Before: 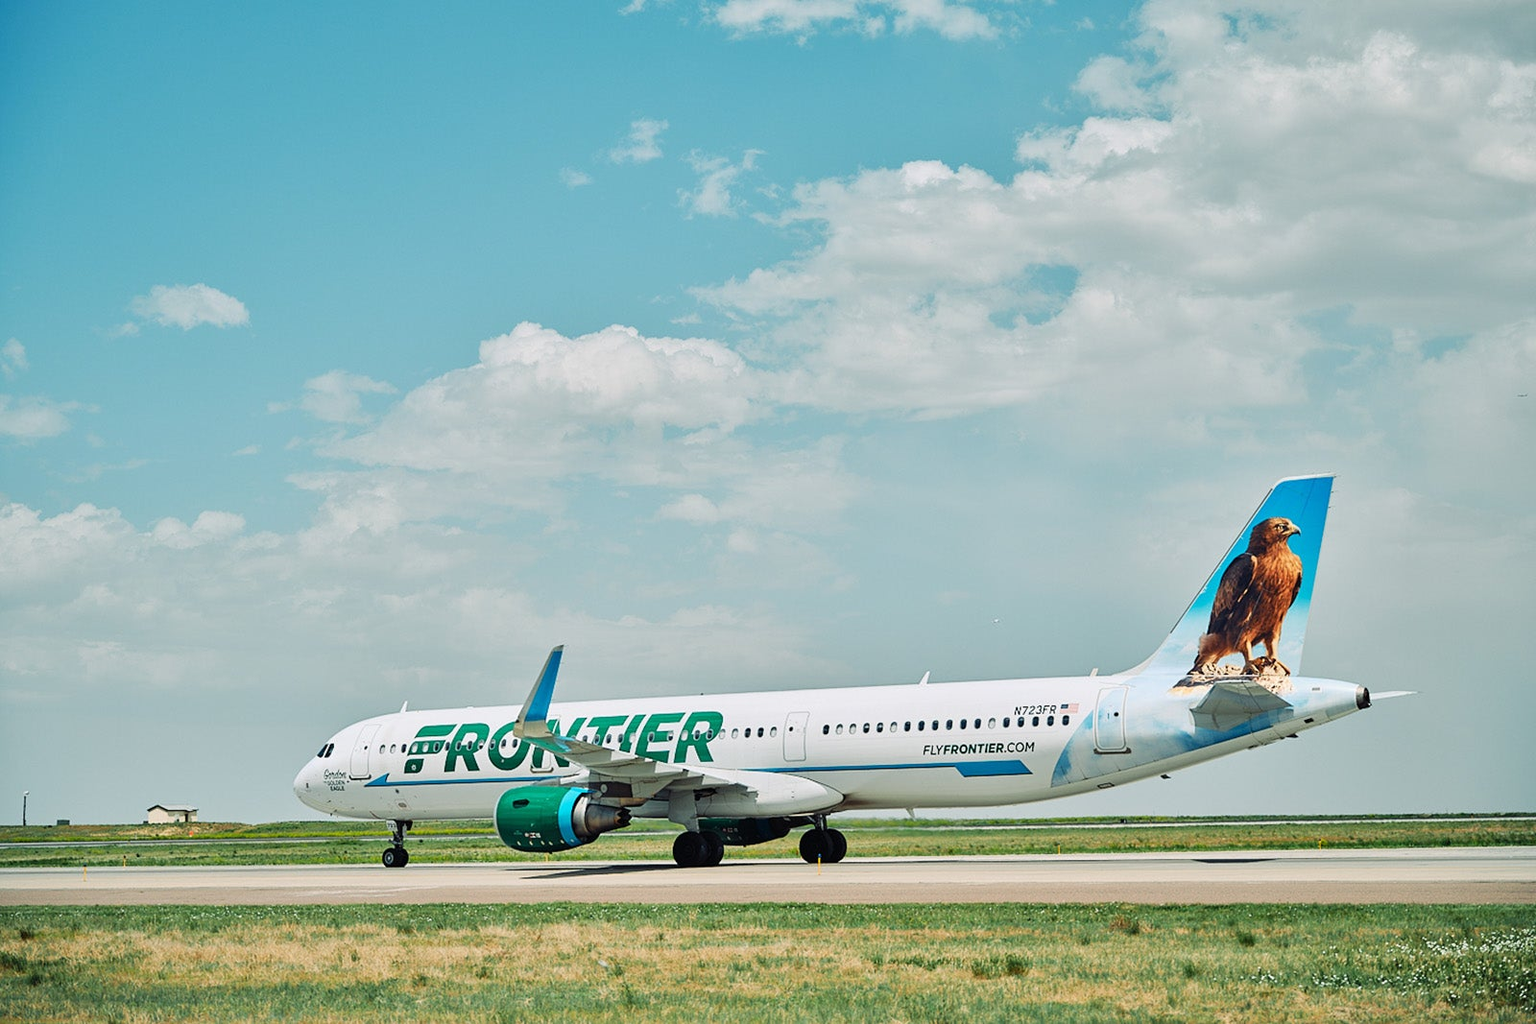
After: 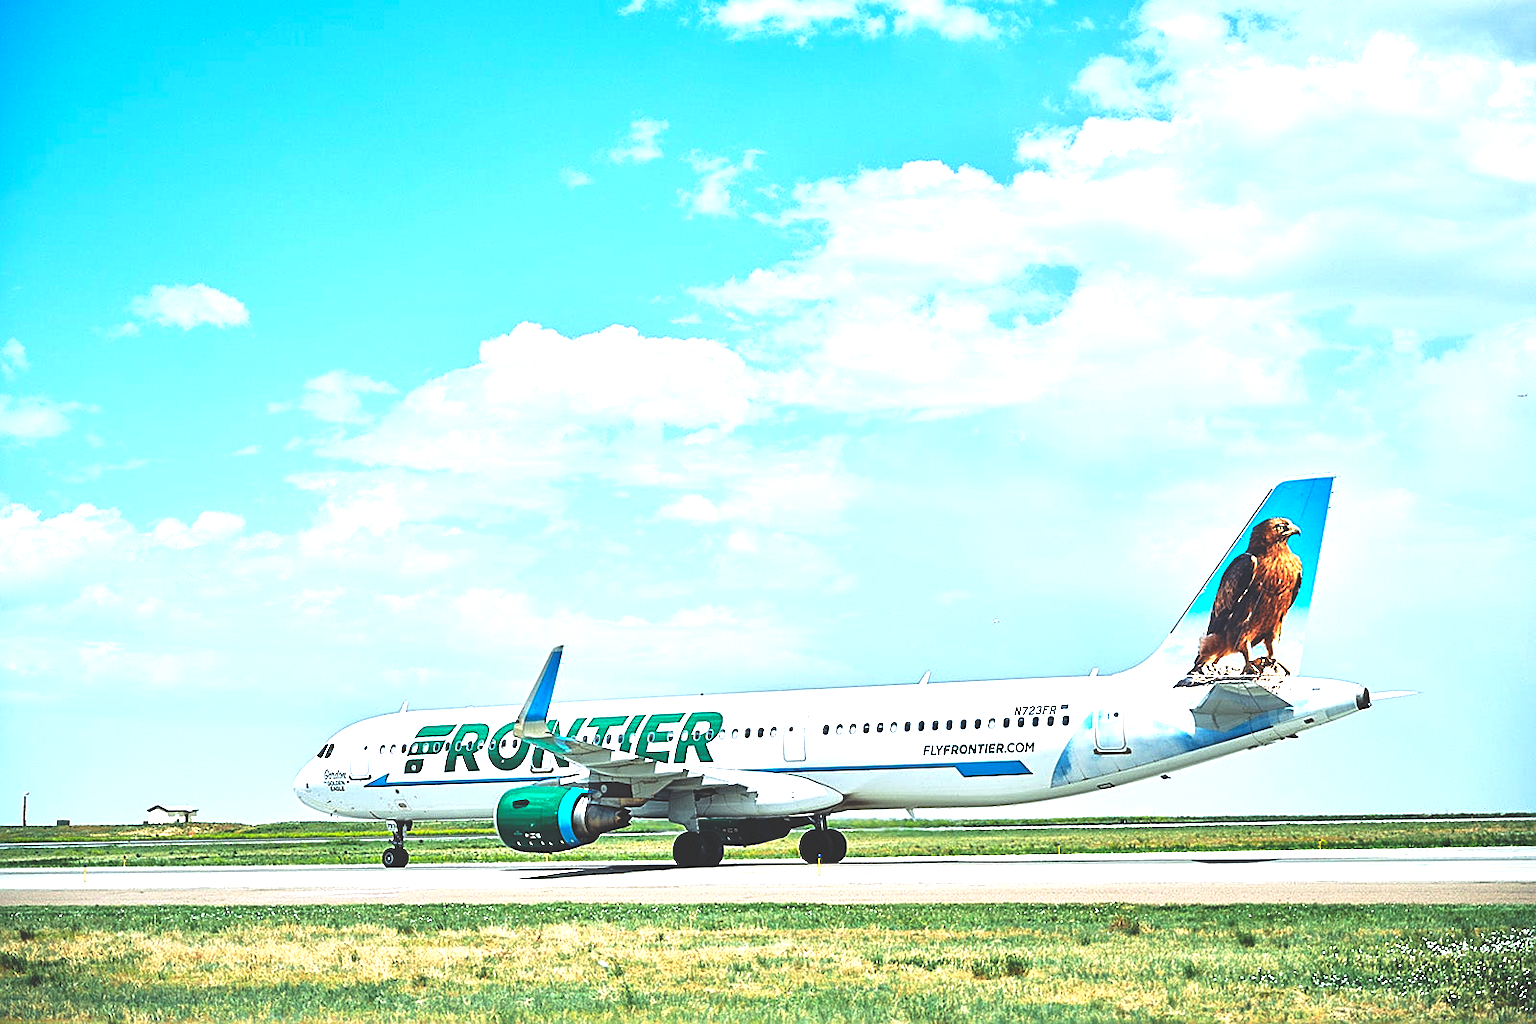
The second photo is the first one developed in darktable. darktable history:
sharpen: on, module defaults
rgb curve: curves: ch0 [(0, 0.186) (0.314, 0.284) (0.775, 0.708) (1, 1)], compensate middle gray true, preserve colors none
white balance: red 0.954, blue 1.079
exposure: black level correction 0, exposure 1.1 EV, compensate exposure bias true, compensate highlight preservation false
